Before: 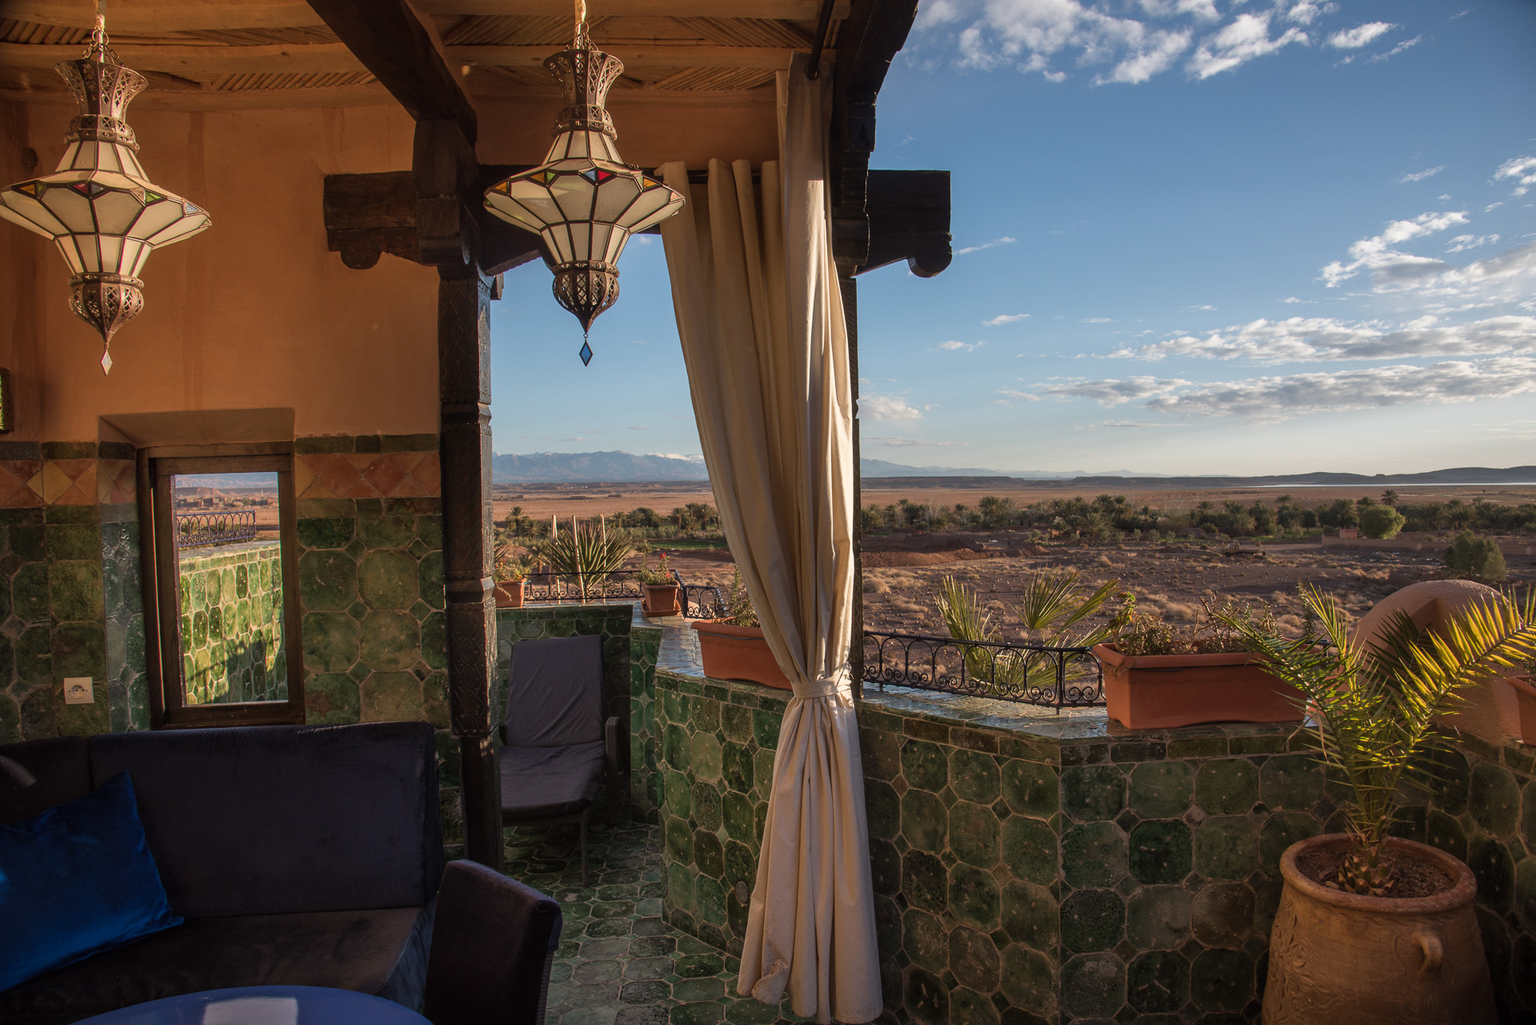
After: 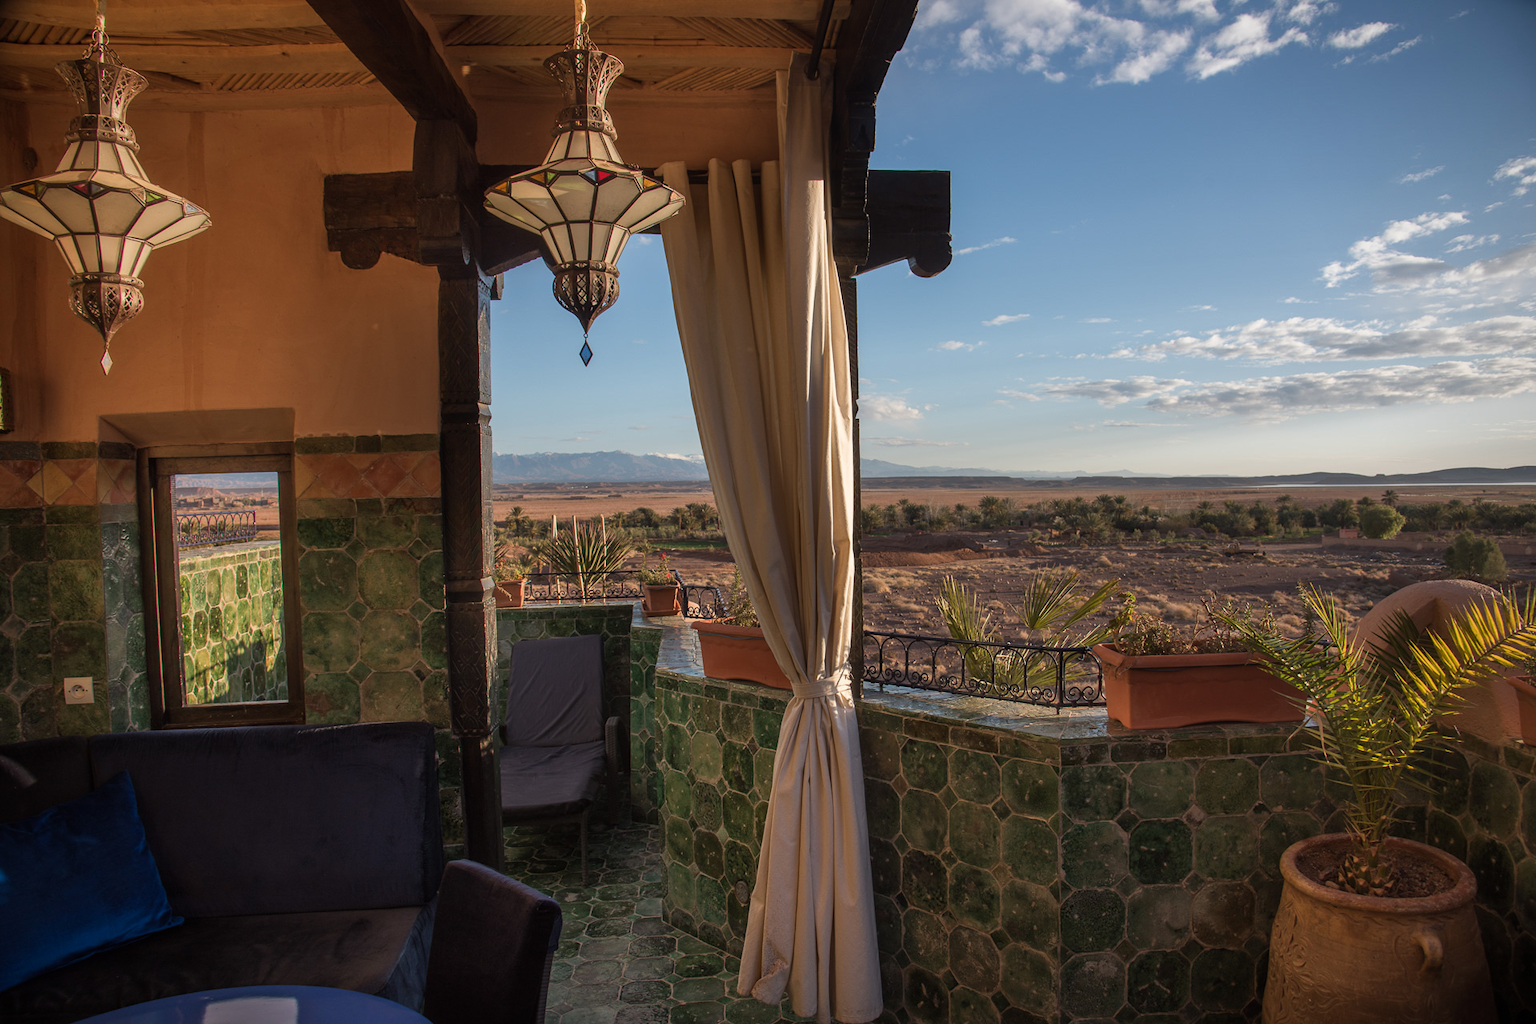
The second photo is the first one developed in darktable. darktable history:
vignetting: brightness -0.374, saturation 0.018
